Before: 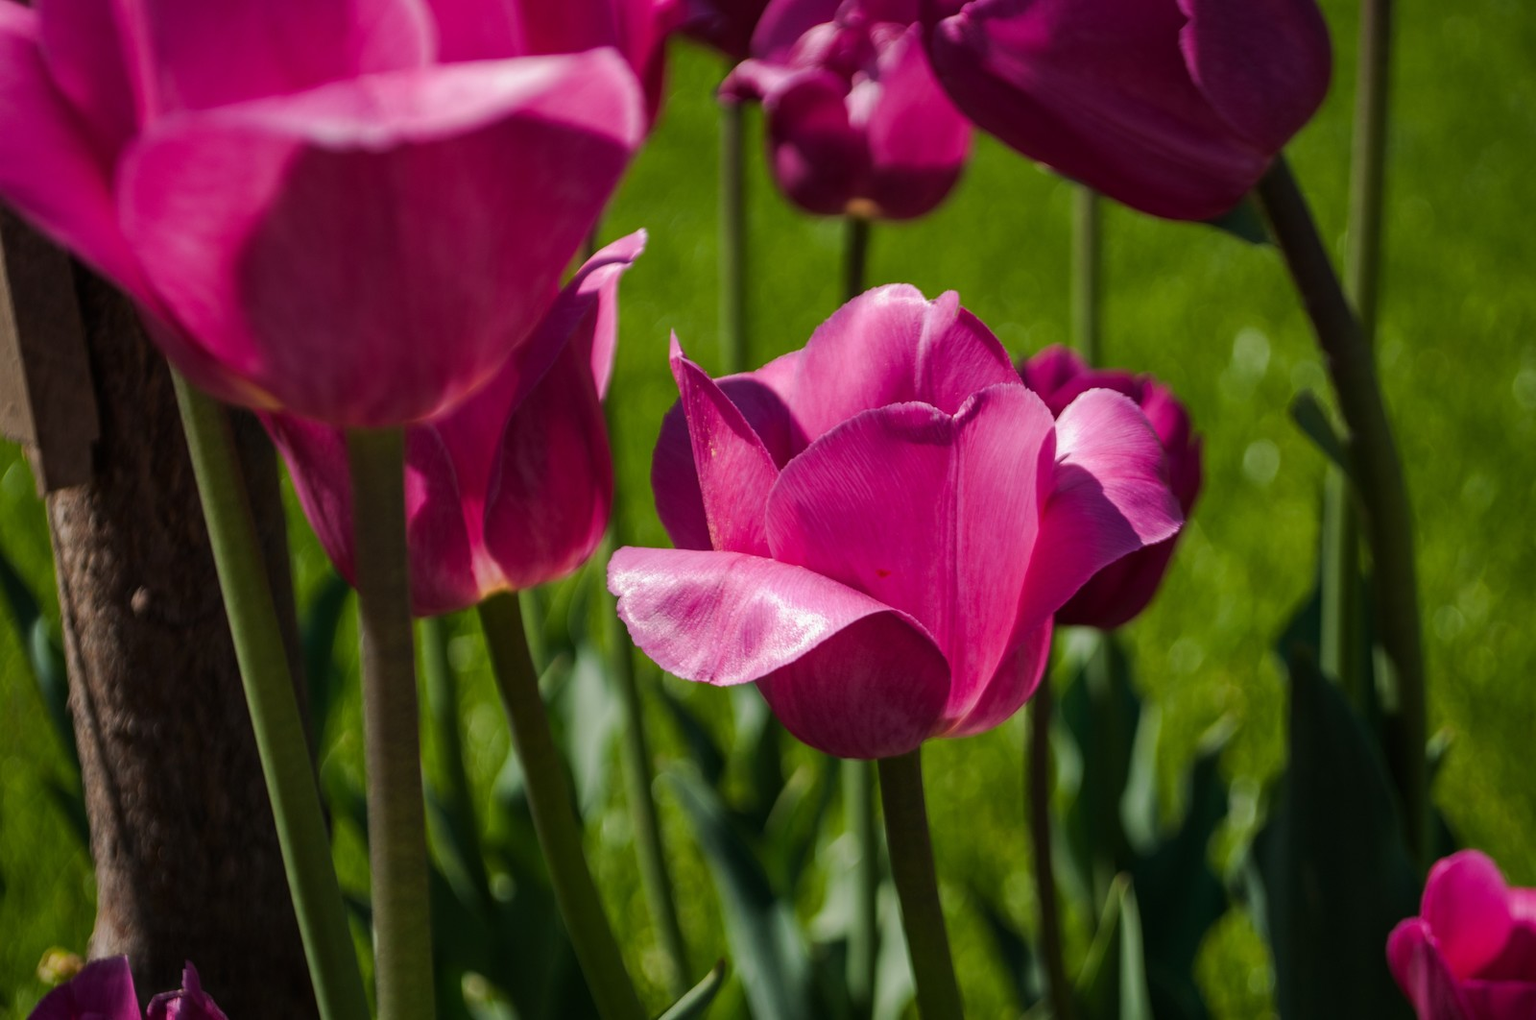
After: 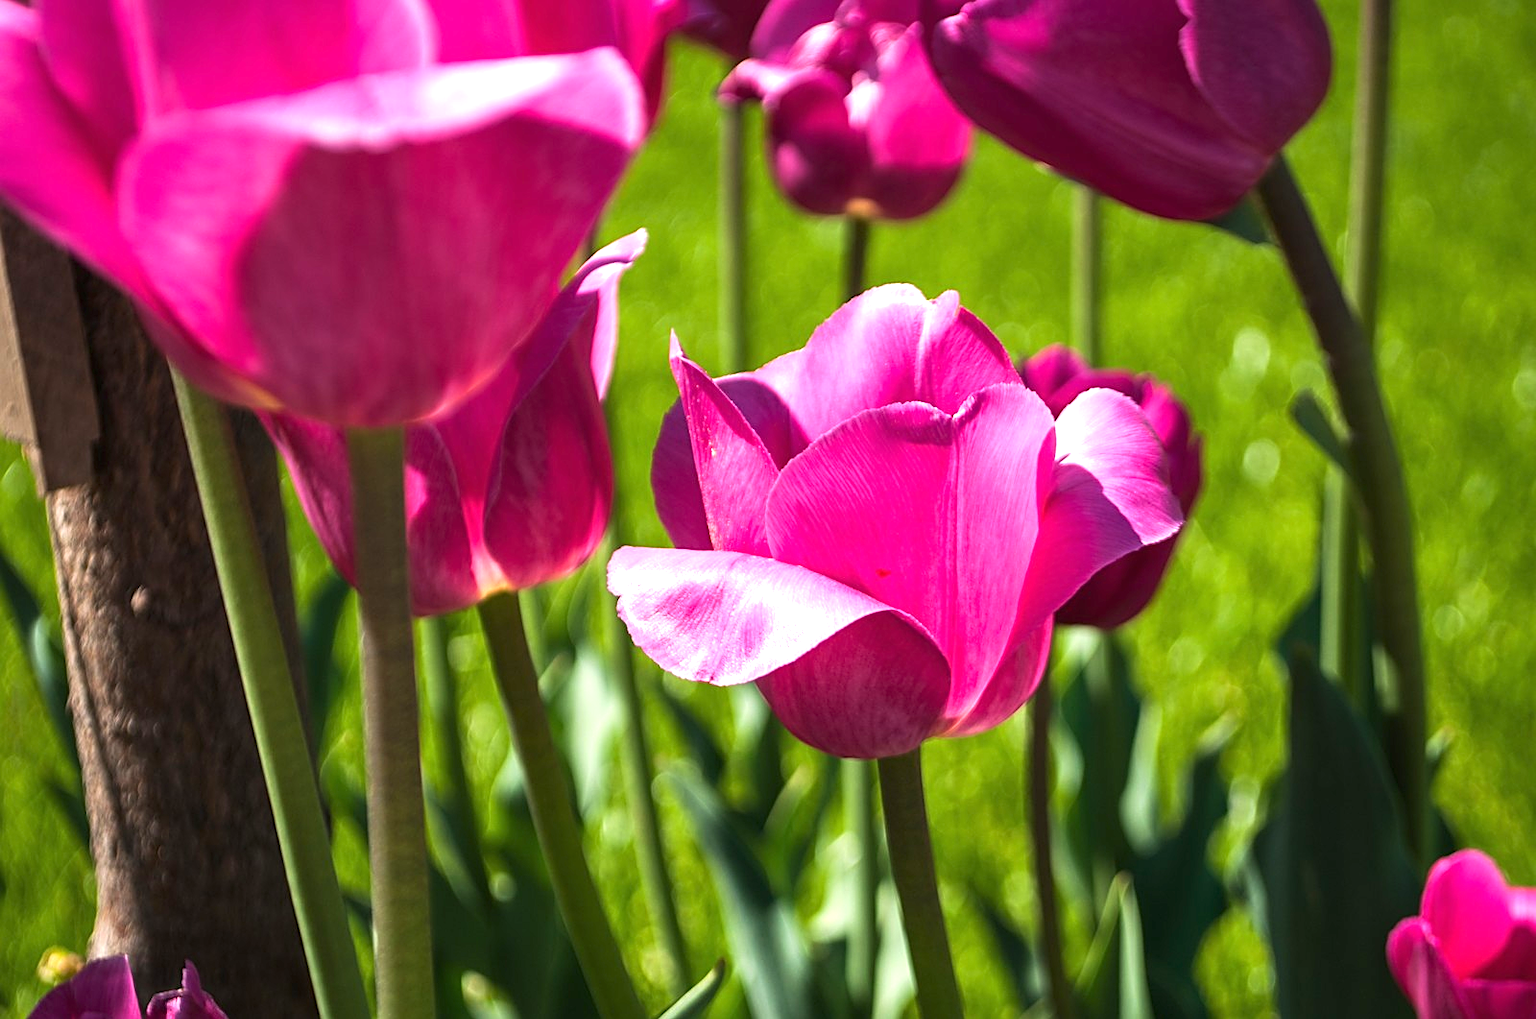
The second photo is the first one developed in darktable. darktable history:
exposure: black level correction 0, exposure 1.399 EV, compensate highlight preservation false
sharpen: on, module defaults
